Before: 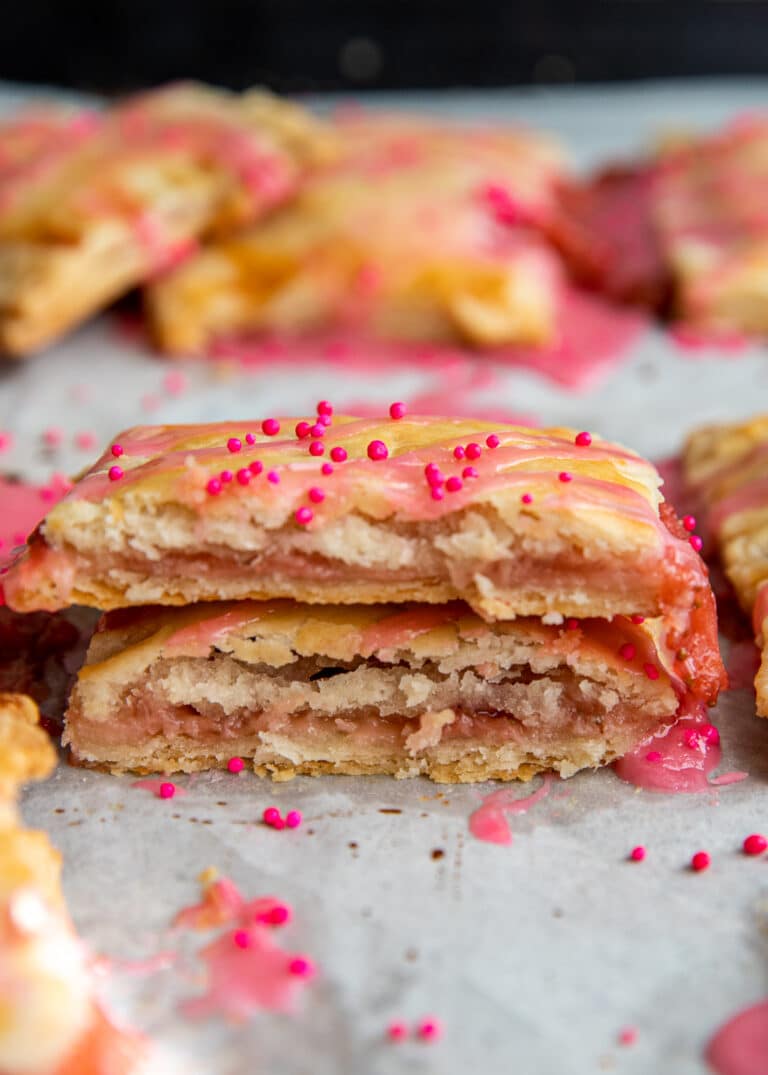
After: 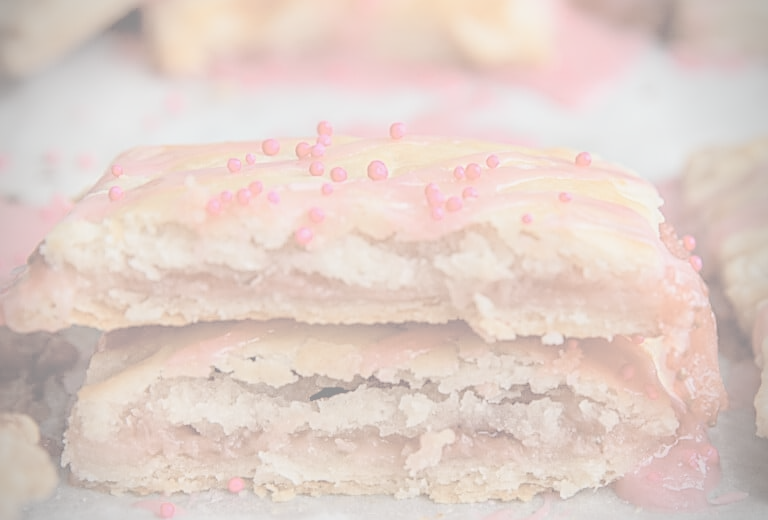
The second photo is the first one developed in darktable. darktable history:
tone curve: curves: ch0 [(0, 0) (0.003, 0.034) (0.011, 0.038) (0.025, 0.046) (0.044, 0.054) (0.069, 0.06) (0.1, 0.079) (0.136, 0.114) (0.177, 0.151) (0.224, 0.213) (0.277, 0.293) (0.335, 0.385) (0.399, 0.482) (0.468, 0.578) (0.543, 0.655) (0.623, 0.724) (0.709, 0.786) (0.801, 0.854) (0.898, 0.922) (1, 1)], color space Lab, independent channels, preserve colors none
exposure: exposure 0.357 EV, compensate exposure bias true, compensate highlight preservation false
sharpen: on, module defaults
crop and rotate: top 26.082%, bottom 25.464%
vignetting: on, module defaults
contrast brightness saturation: contrast -0.335, brightness 0.763, saturation -0.778
